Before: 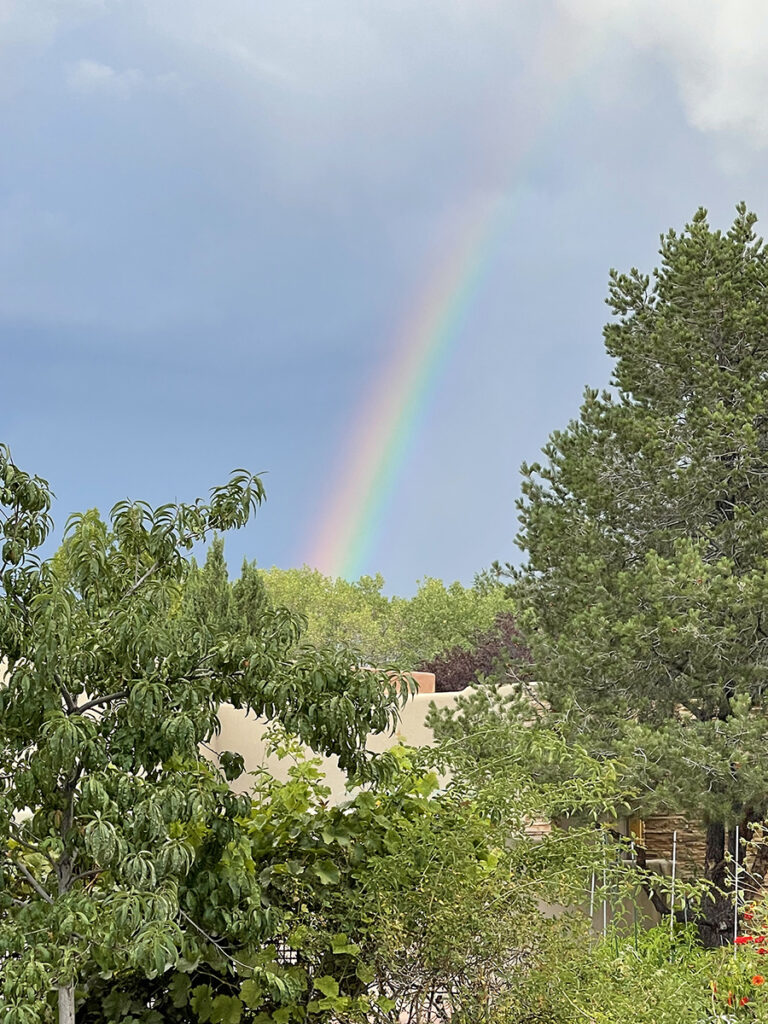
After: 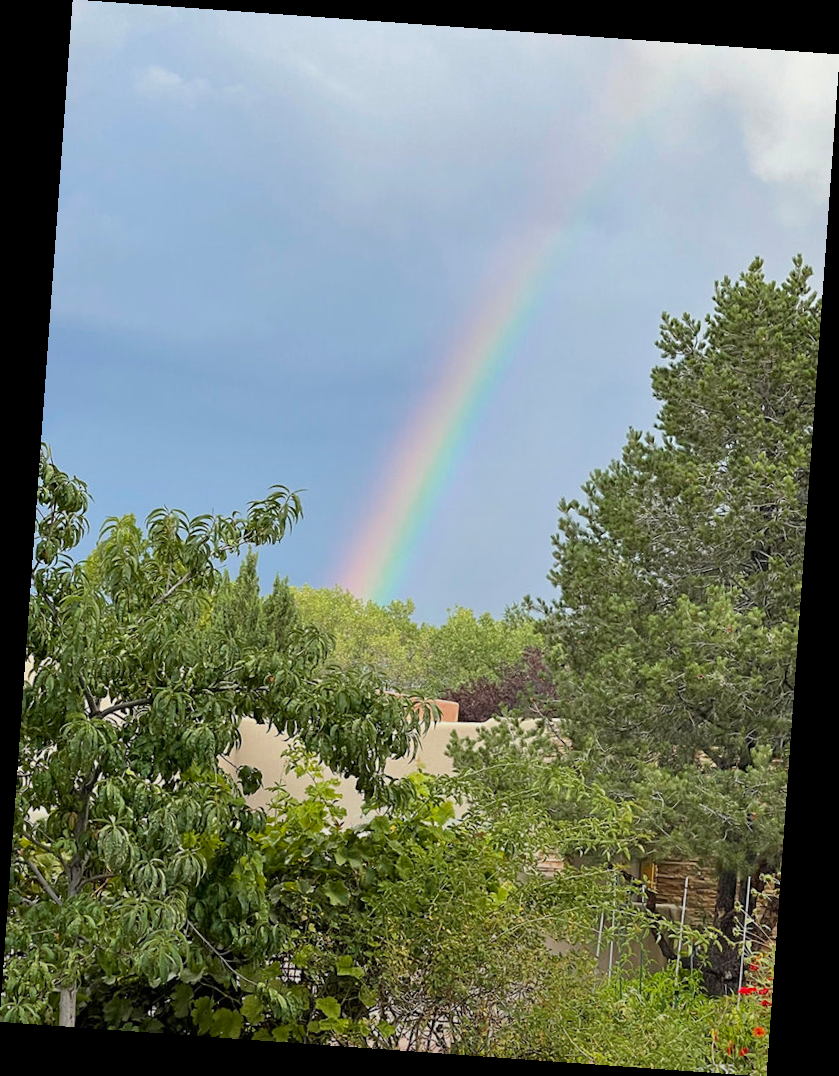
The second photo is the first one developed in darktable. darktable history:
rotate and perspective: rotation 4.1°, automatic cropping off
graduated density: rotation -180°, offset 27.42
